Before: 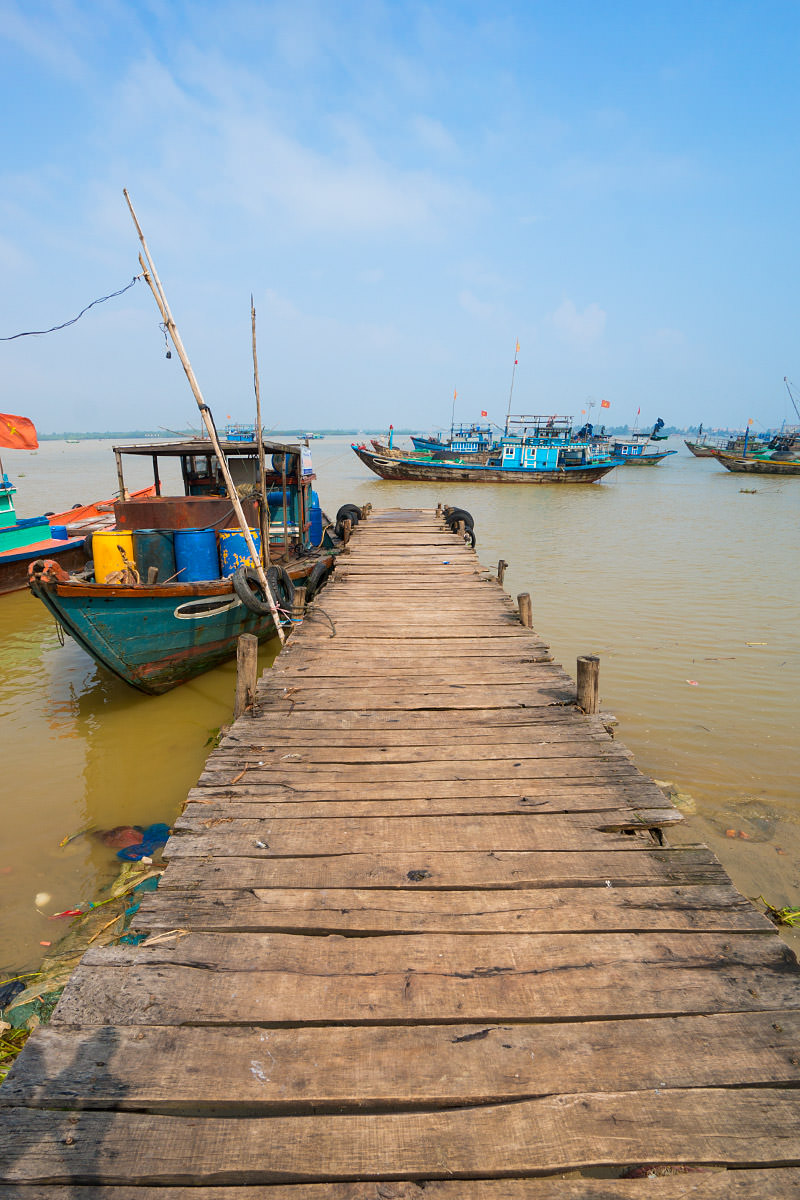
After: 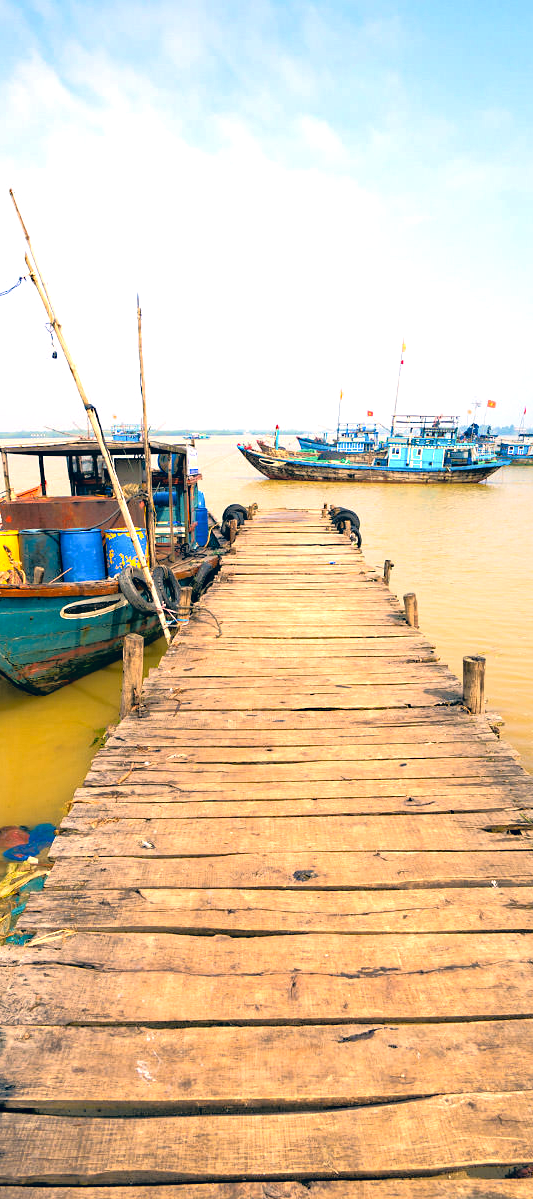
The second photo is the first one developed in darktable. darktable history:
haze removal: compatibility mode true, adaptive false
exposure: black level correction 0, exposure 1 EV, compensate highlight preservation false
crop and rotate: left 14.343%, right 18.926%
color correction: highlights a* 10.3, highlights b* 14.55, shadows a* -10.15, shadows b* -15.07
tone equalizer: -8 EV -1.88 EV, -7 EV -1.19 EV, -6 EV -1.58 EV, edges refinement/feathering 500, mask exposure compensation -1.57 EV, preserve details no
